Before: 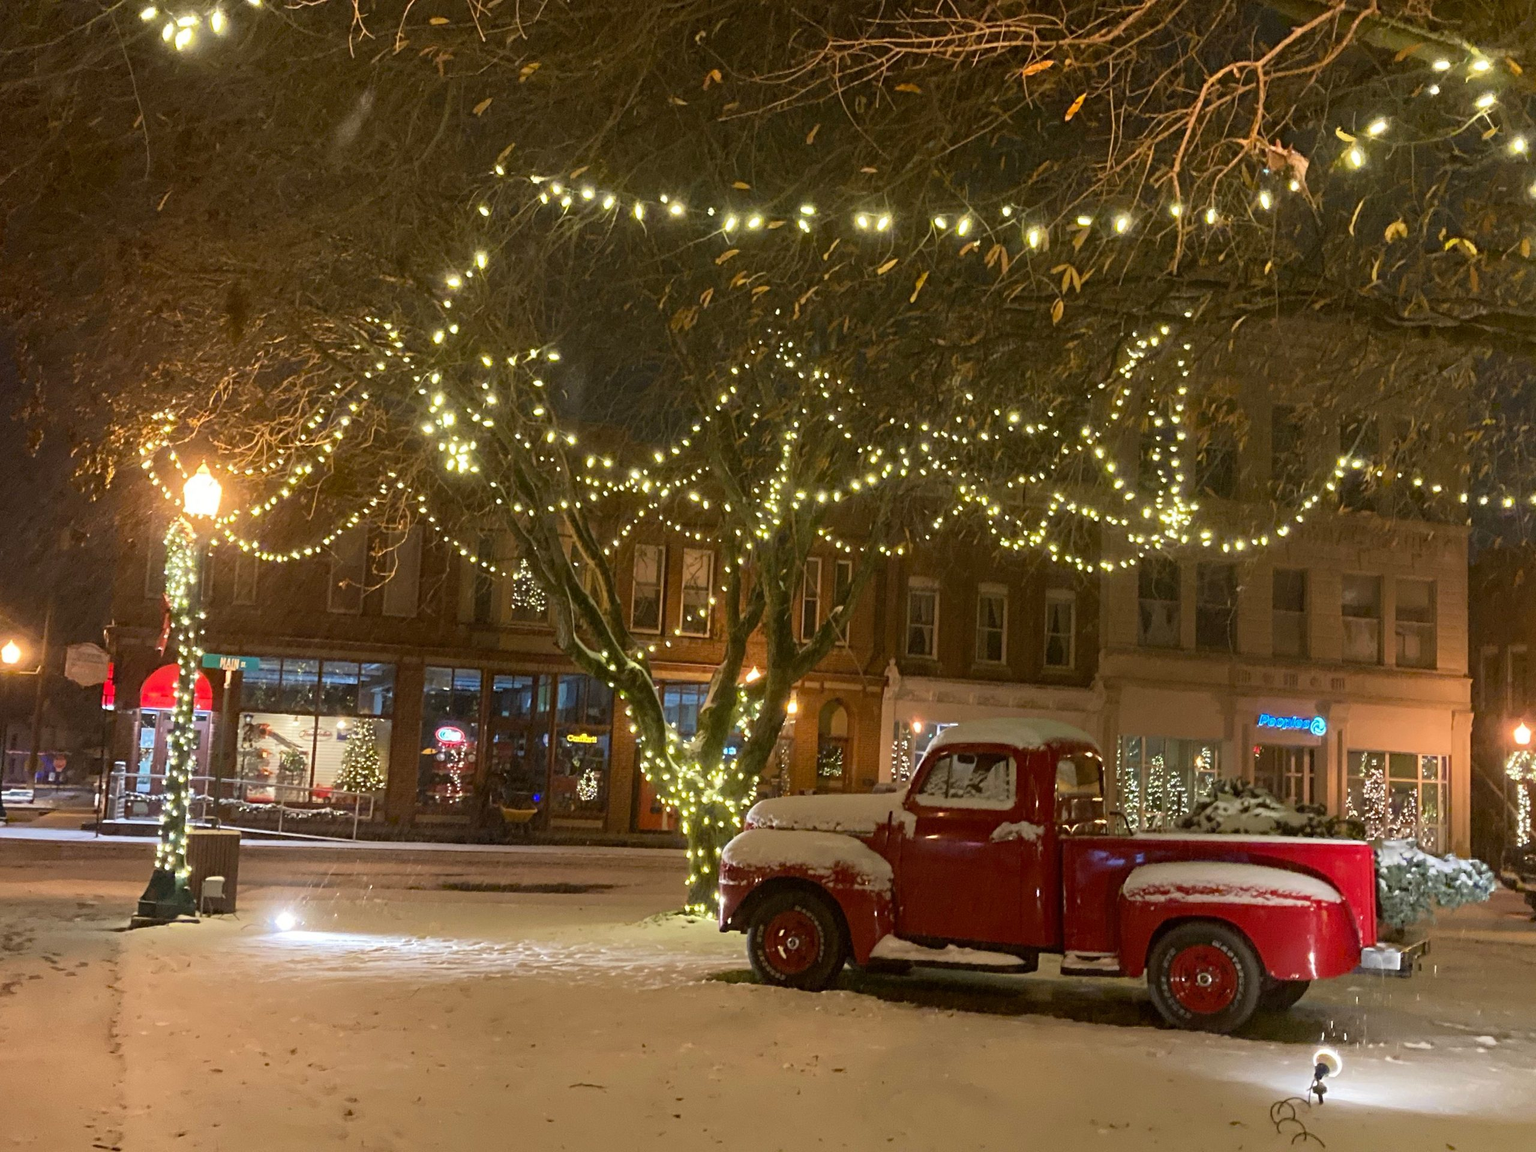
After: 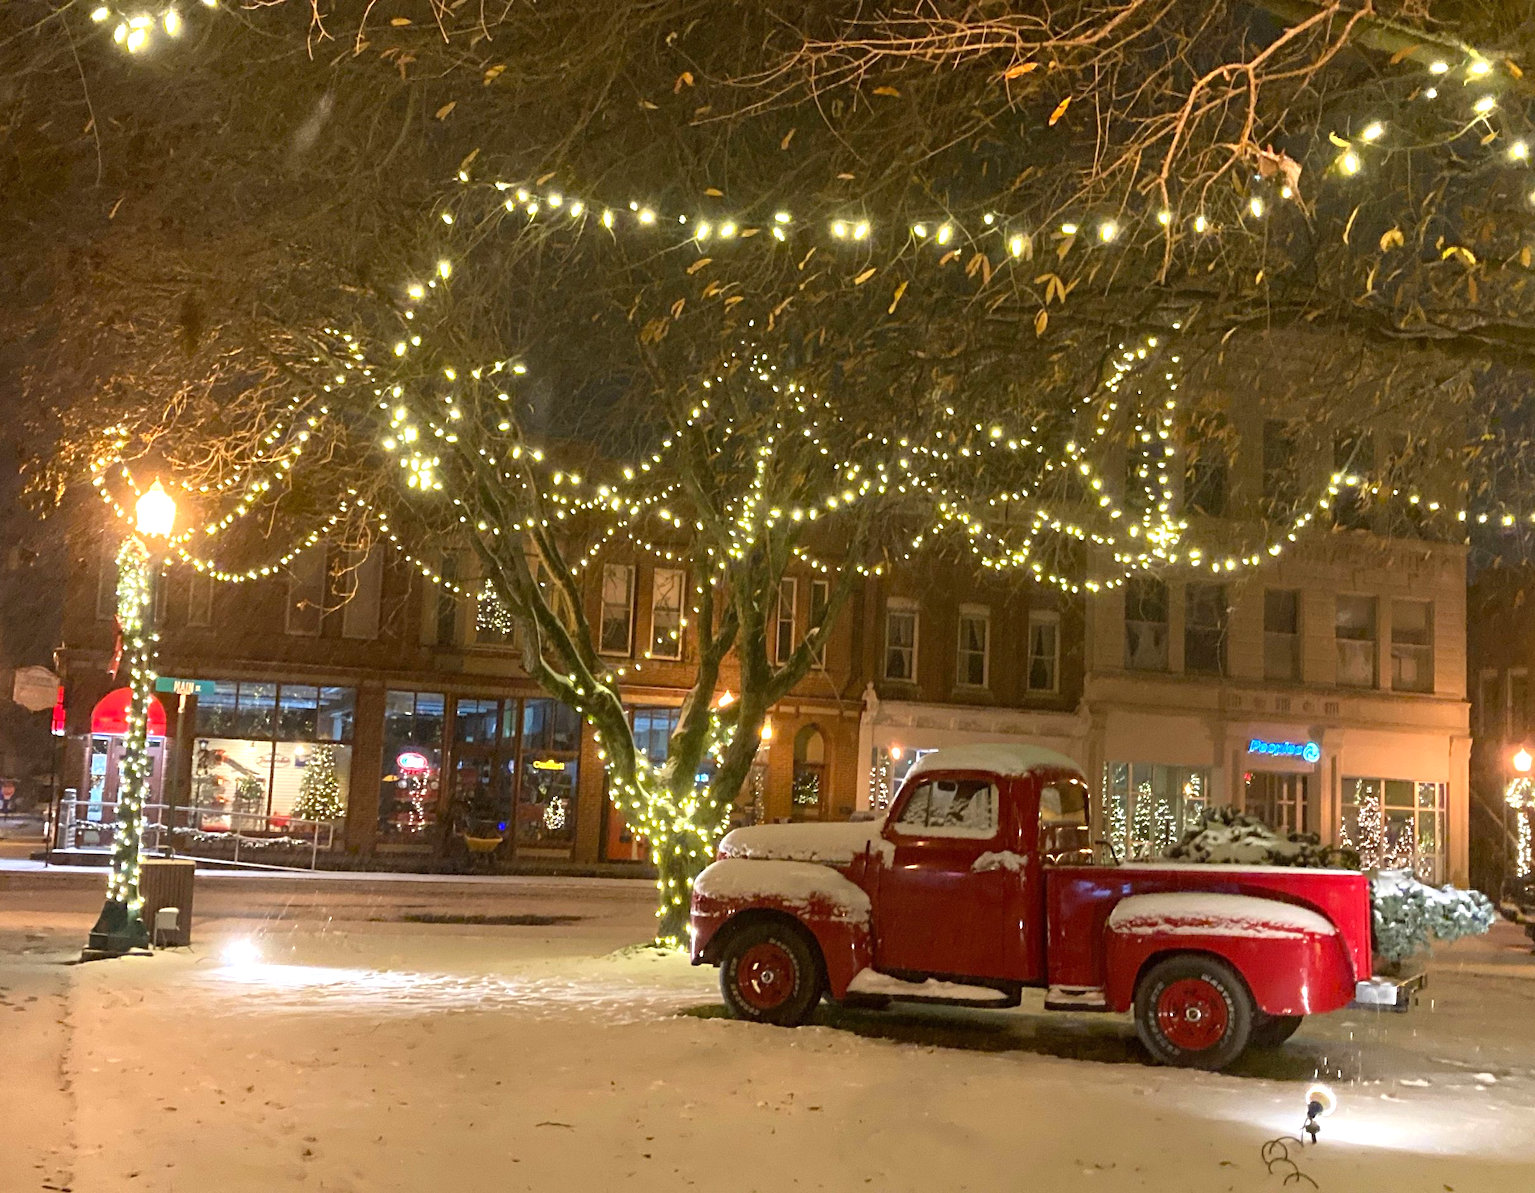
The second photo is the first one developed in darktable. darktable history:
crop and rotate: left 3.426%
exposure: exposure 0.558 EV, compensate highlight preservation false
